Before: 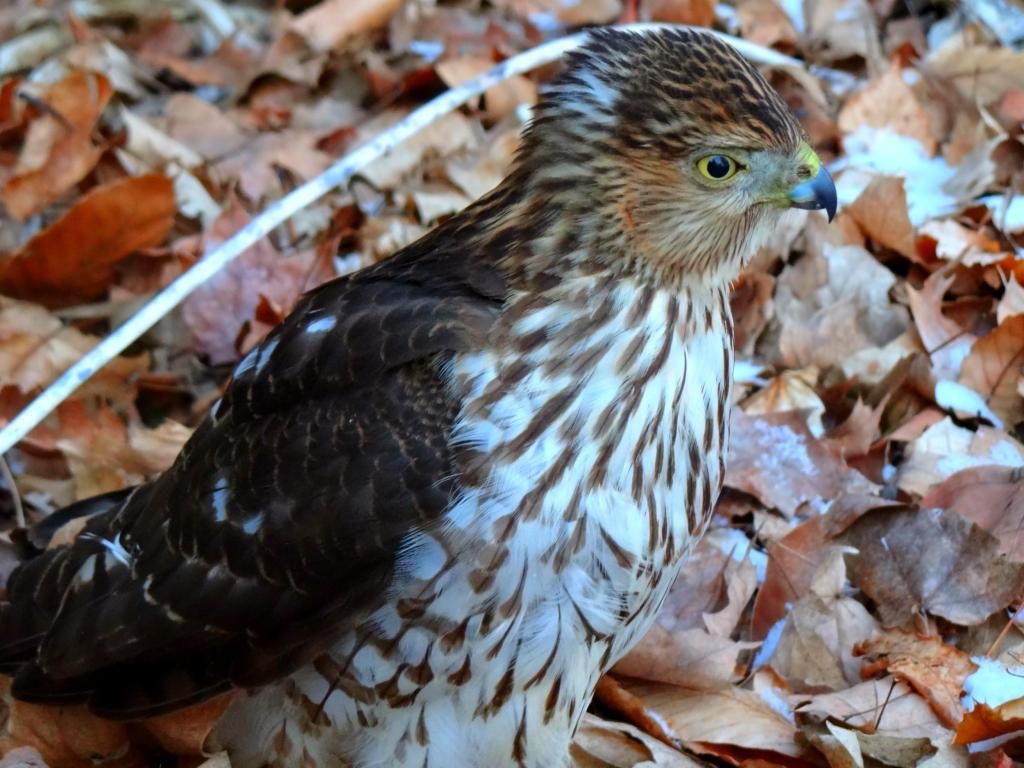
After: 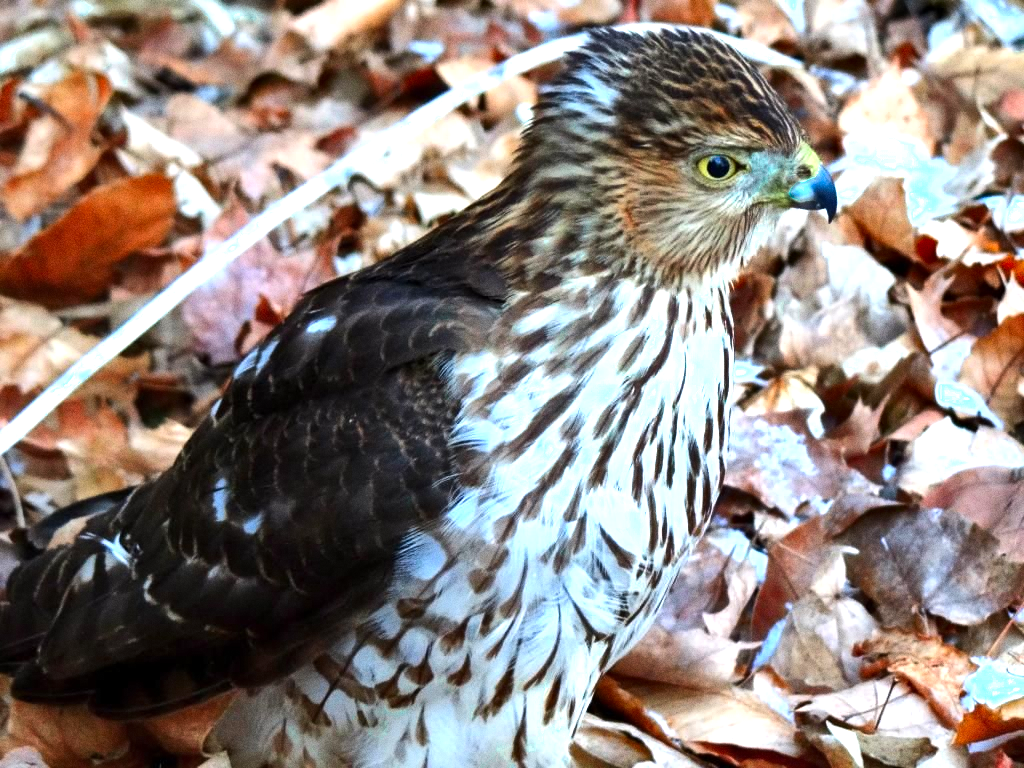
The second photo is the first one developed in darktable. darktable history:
shadows and highlights: shadows 30.63, highlights -63.22, shadows color adjustment 98%, highlights color adjustment 58.61%, soften with gaussian
exposure: exposure 0.722 EV, compensate highlight preservation false
grain: coarseness 0.09 ISO
color zones: curves: ch0 [(0.25, 0.5) (0.423, 0.5) (0.443, 0.5) (0.521, 0.756) (0.568, 0.5) (0.576, 0.5) (0.75, 0.5)]; ch1 [(0.25, 0.5) (0.423, 0.5) (0.443, 0.5) (0.539, 0.873) (0.624, 0.565) (0.631, 0.5) (0.75, 0.5)]
tone equalizer: -8 EV -0.417 EV, -7 EV -0.389 EV, -6 EV -0.333 EV, -5 EV -0.222 EV, -3 EV 0.222 EV, -2 EV 0.333 EV, -1 EV 0.389 EV, +0 EV 0.417 EV, edges refinement/feathering 500, mask exposure compensation -1.57 EV, preserve details no
